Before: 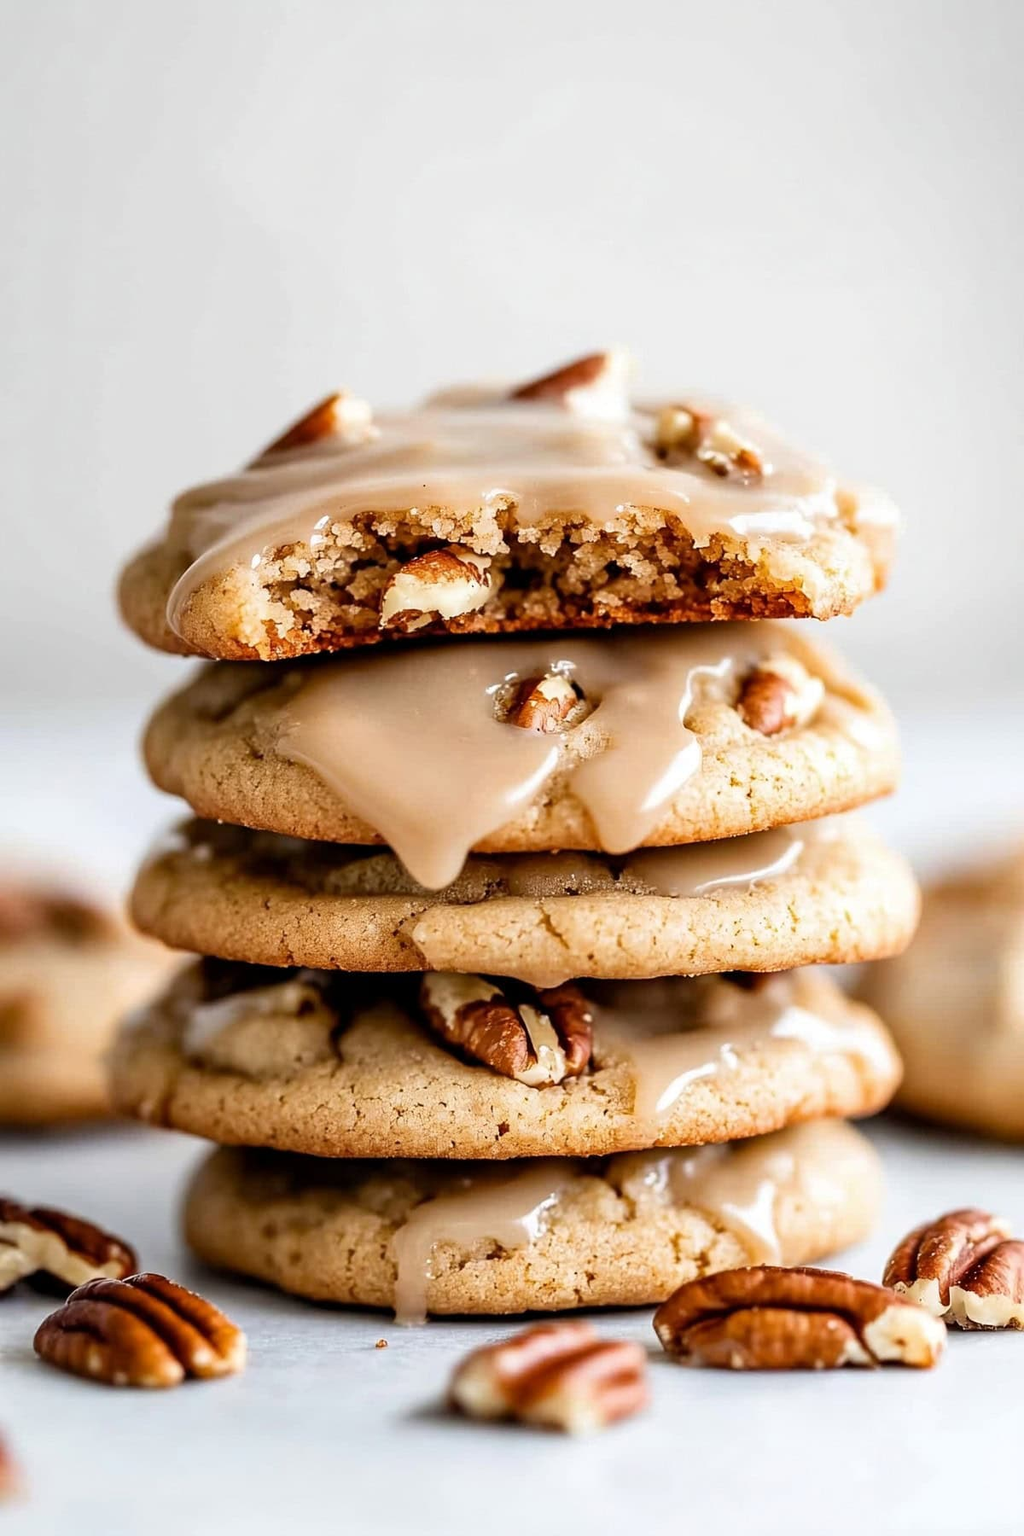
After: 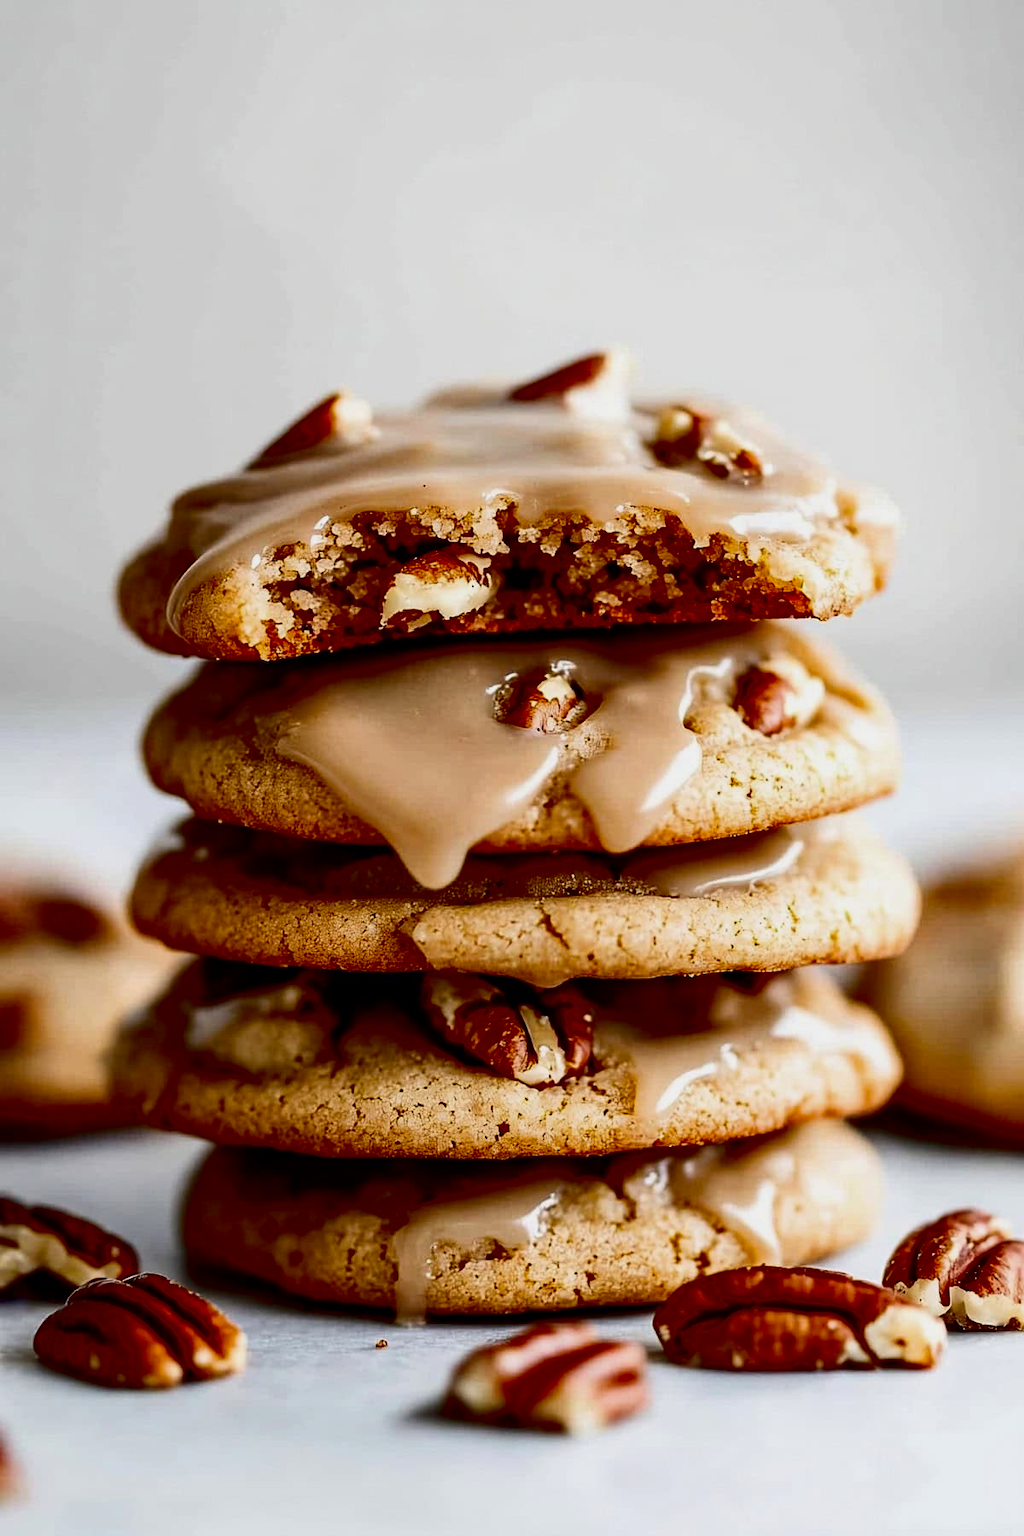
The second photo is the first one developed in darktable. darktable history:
white balance: emerald 1
contrast brightness saturation: contrast 0.19, brightness -0.24, saturation 0.11
exposure: black level correction 0.046, exposure -0.228 EV, compensate highlight preservation false
